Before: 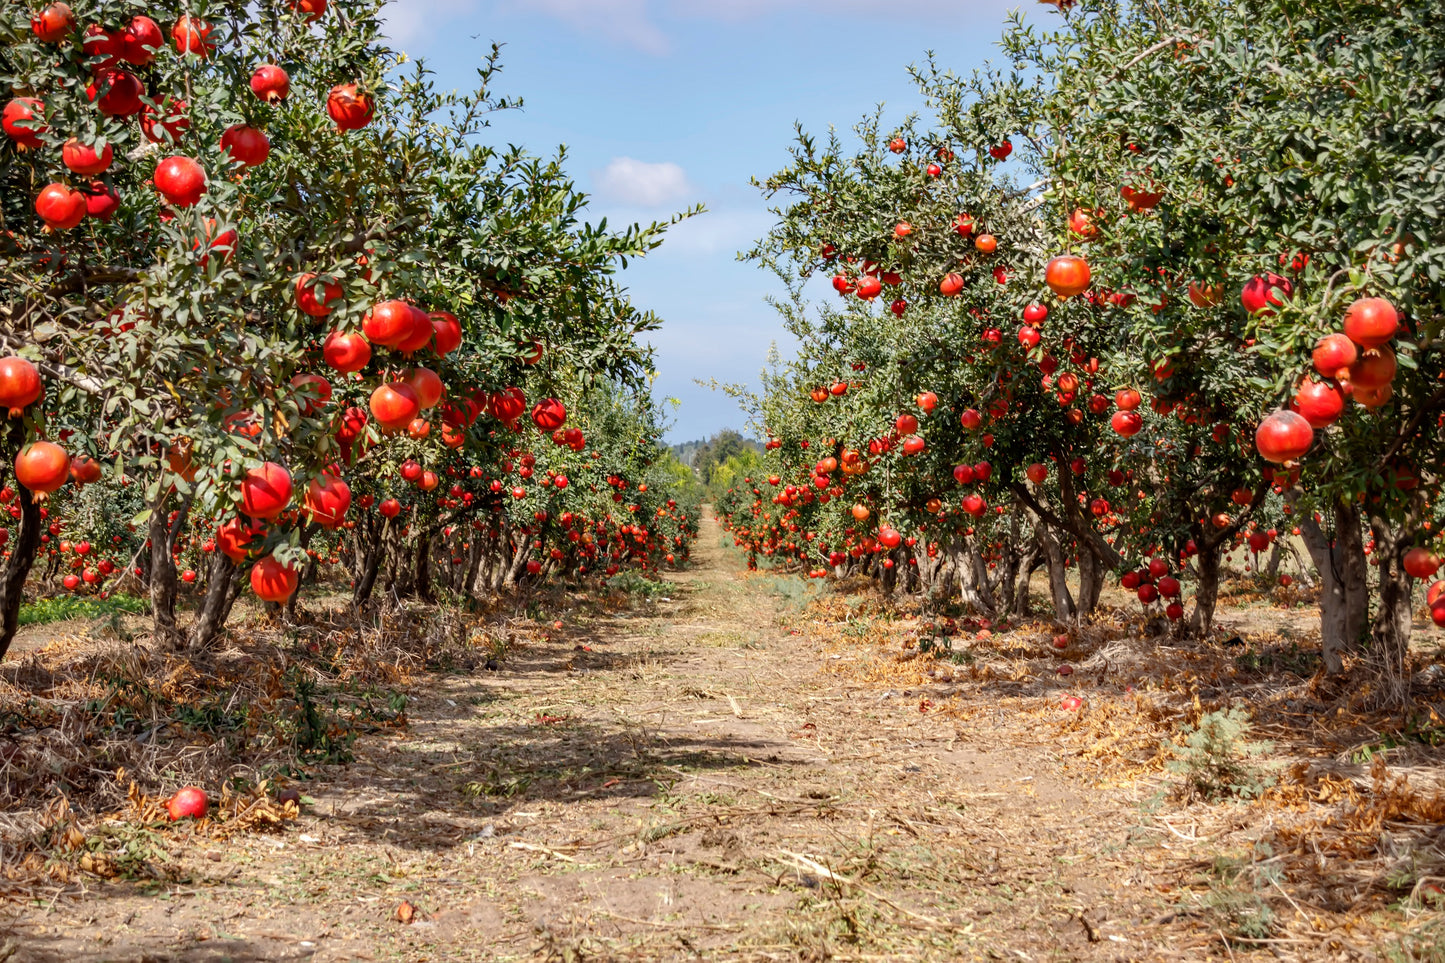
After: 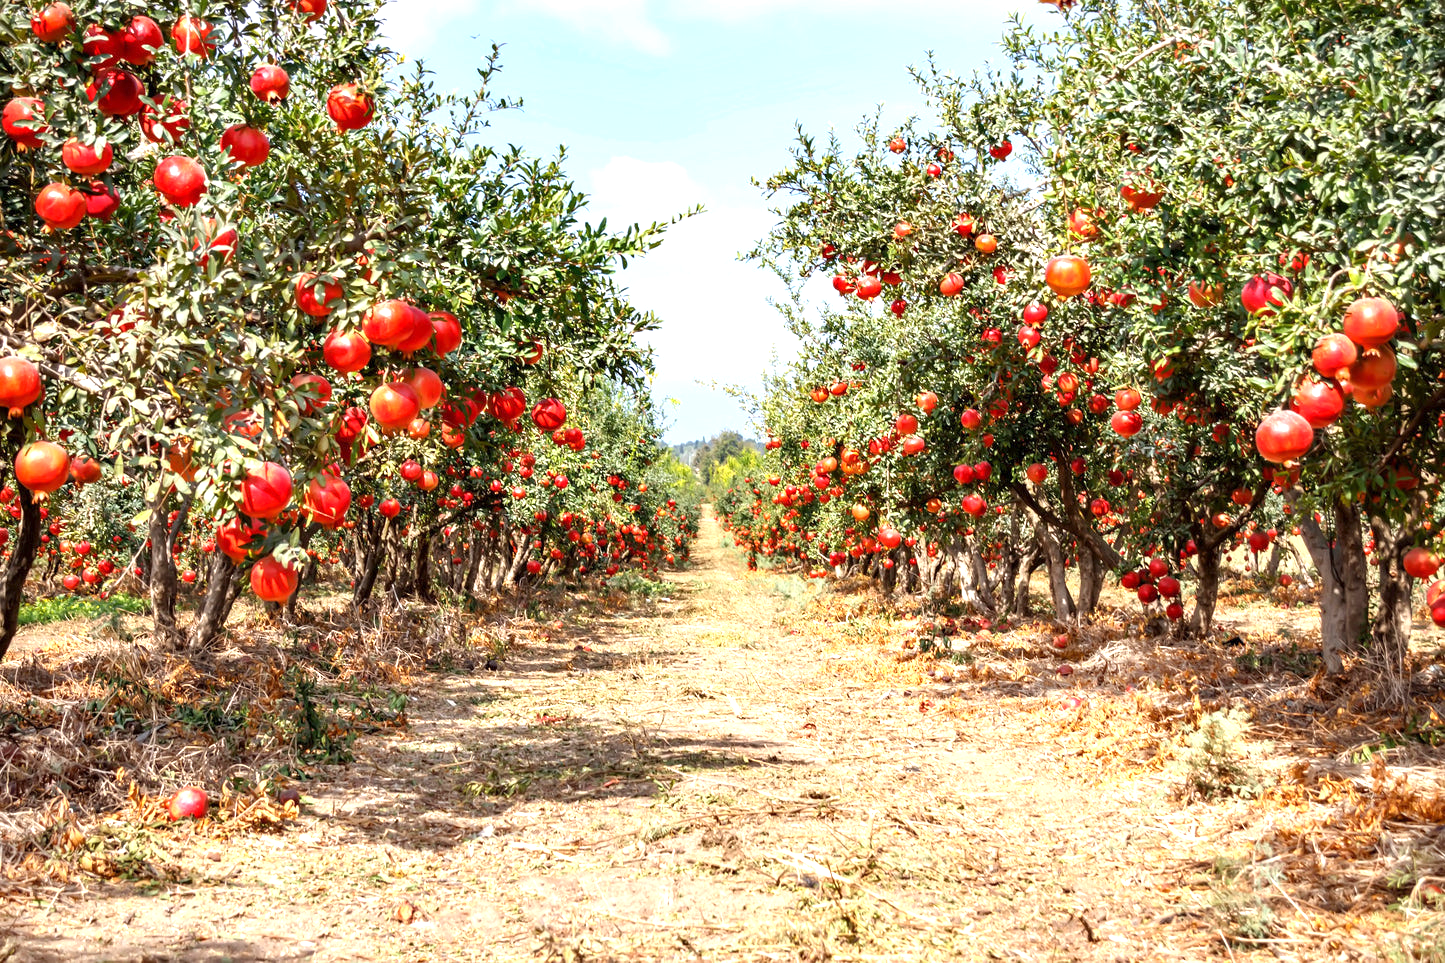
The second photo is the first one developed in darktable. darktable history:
exposure: exposure 1.094 EV, compensate highlight preservation false
